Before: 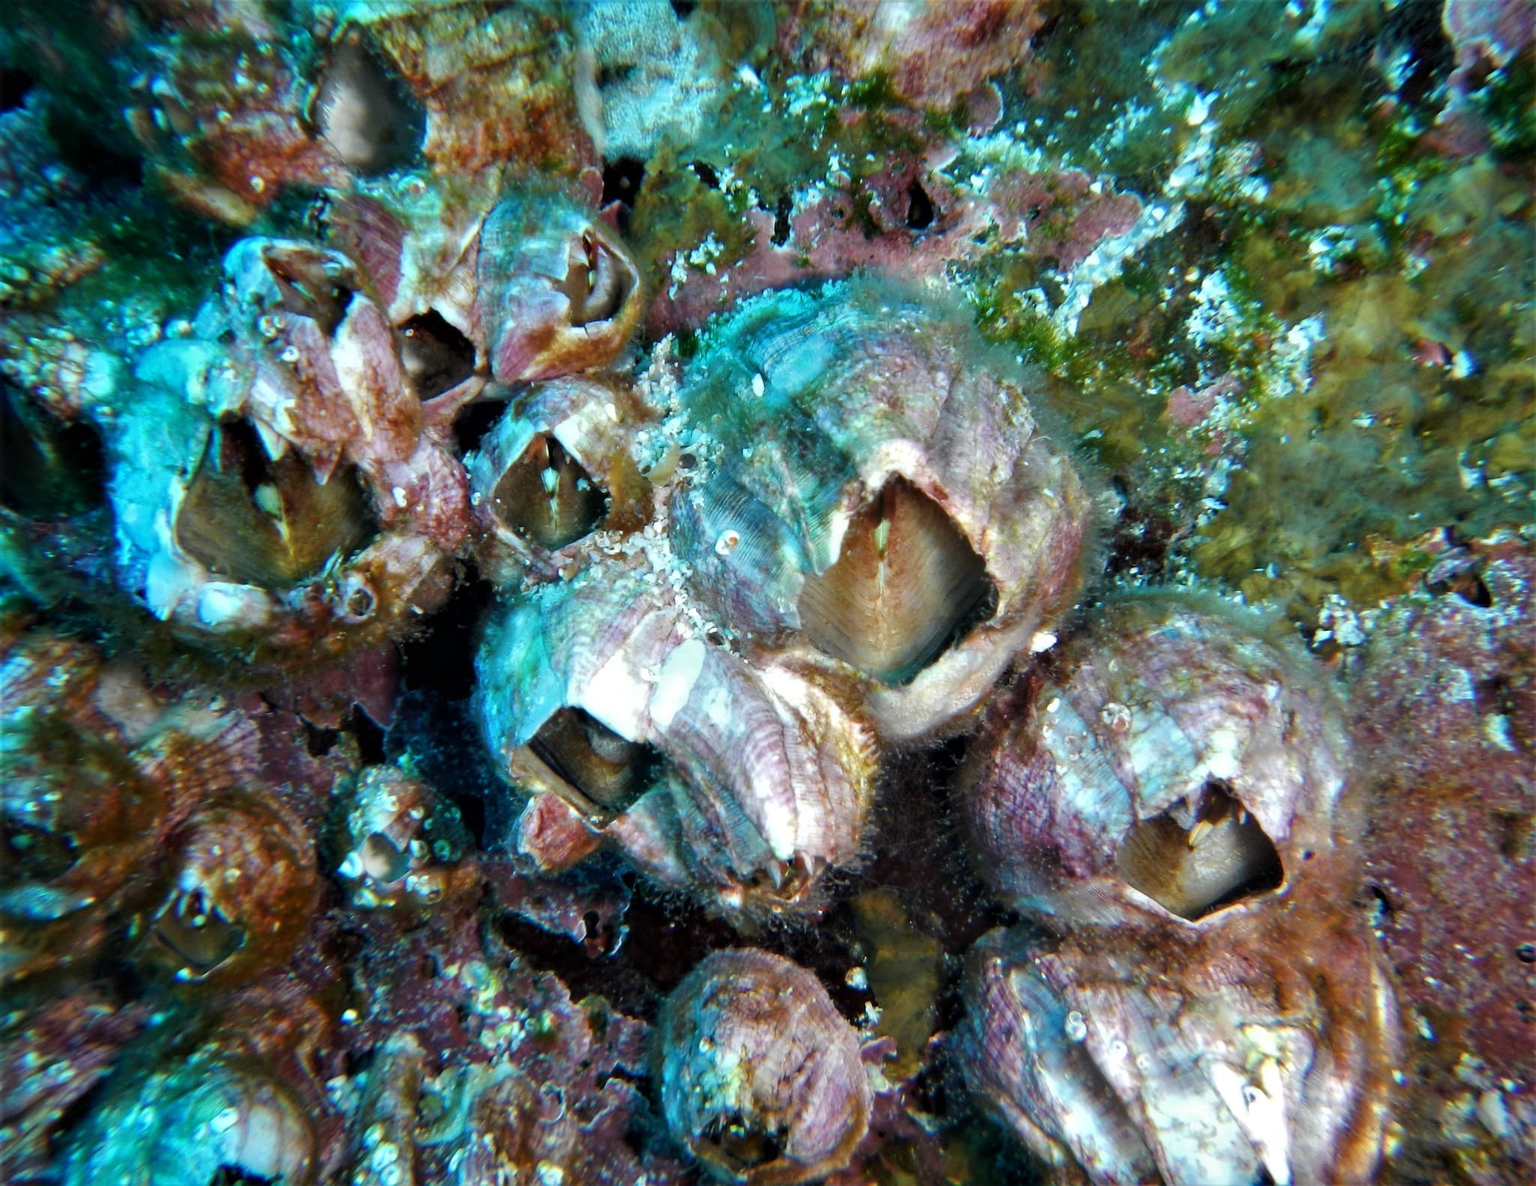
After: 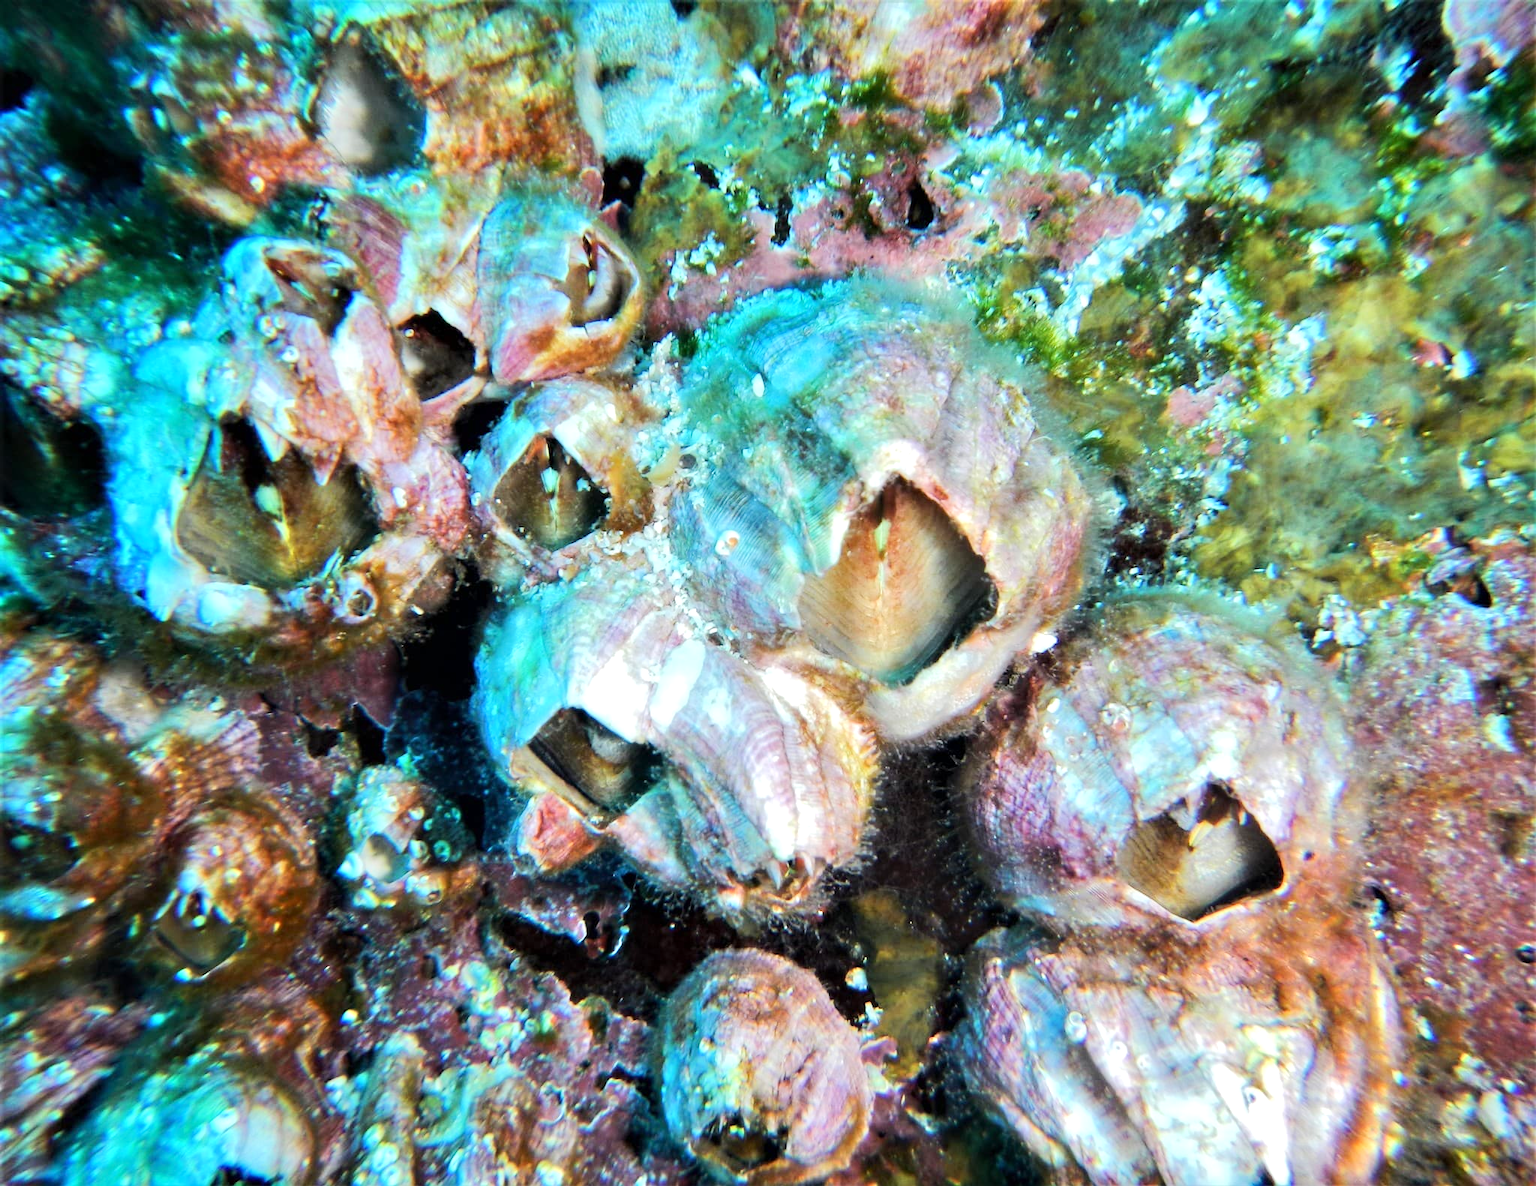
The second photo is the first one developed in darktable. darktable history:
tone equalizer: -7 EV 0.151 EV, -6 EV 0.62 EV, -5 EV 1.13 EV, -4 EV 1.36 EV, -3 EV 1.14 EV, -2 EV 0.6 EV, -1 EV 0.165 EV, edges refinement/feathering 500, mask exposure compensation -1.57 EV, preserve details guided filter
